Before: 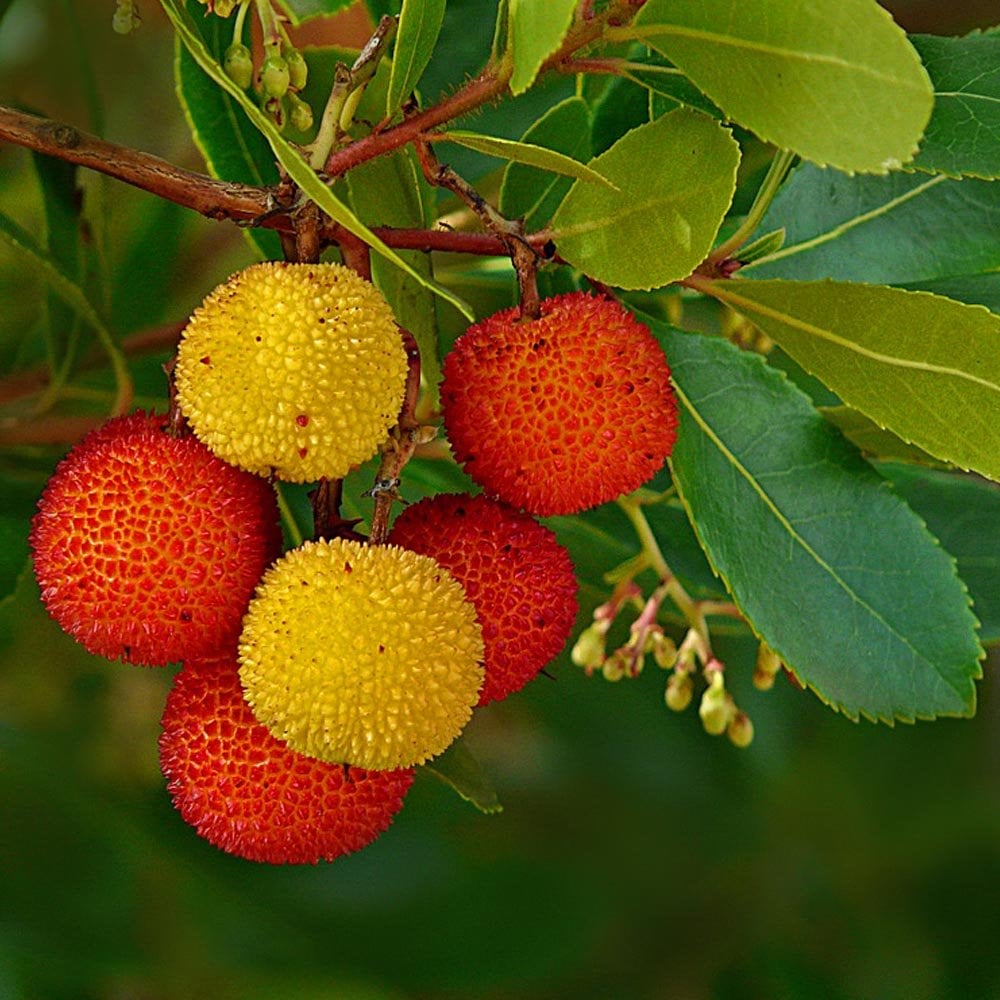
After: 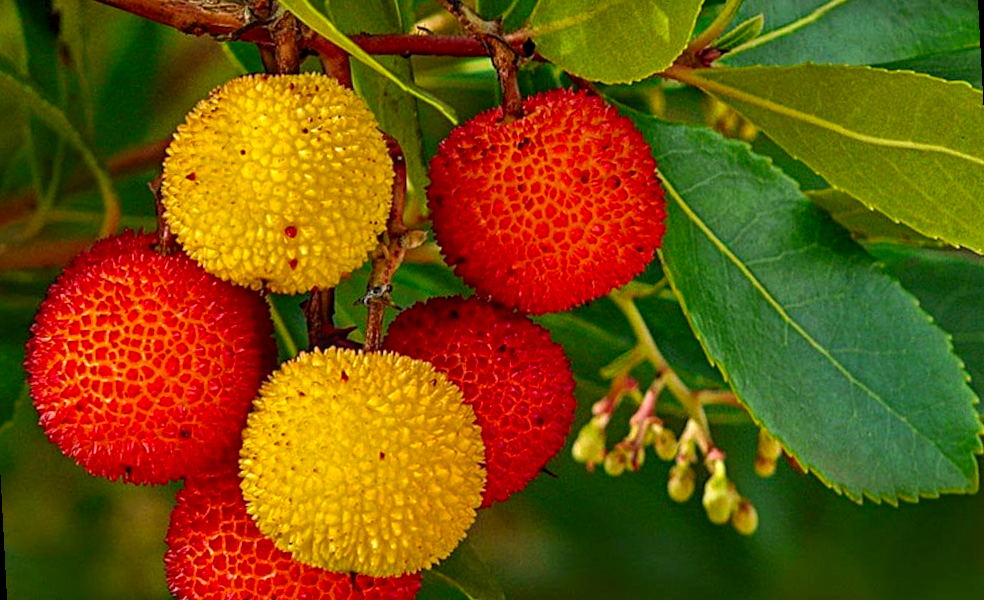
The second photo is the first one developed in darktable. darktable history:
crop: top 16.727%, bottom 16.727%
color correction: highlights a* 3.22, highlights b* 1.93, saturation 1.19
local contrast: detail 130%
rotate and perspective: rotation -3°, crop left 0.031, crop right 0.968, crop top 0.07, crop bottom 0.93
